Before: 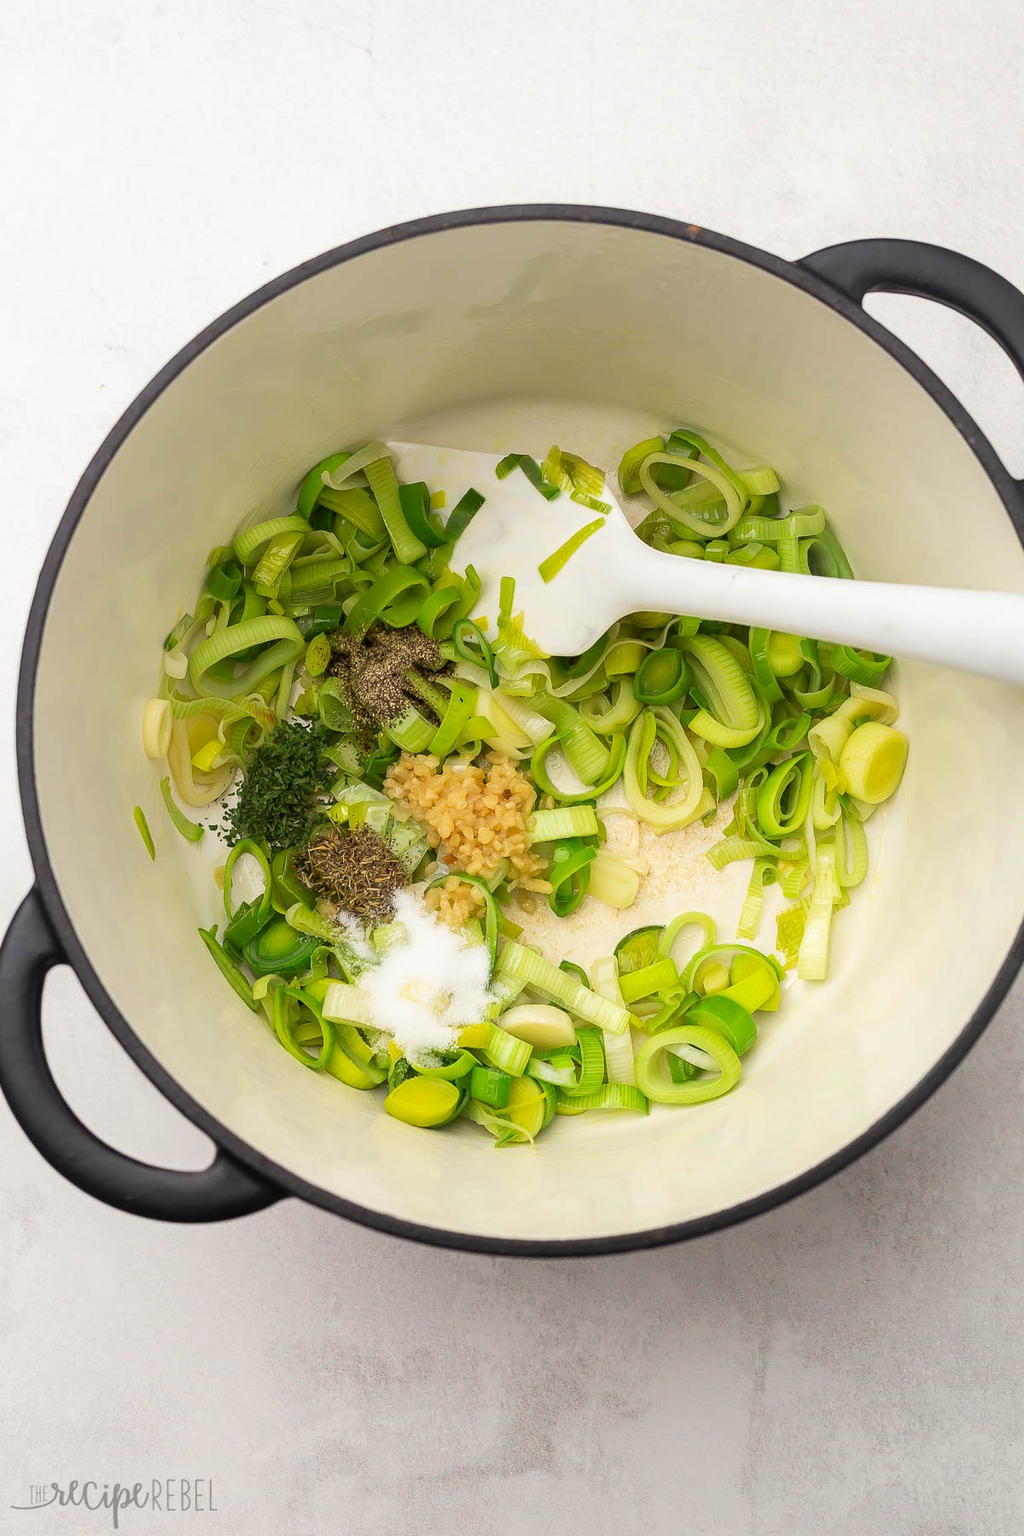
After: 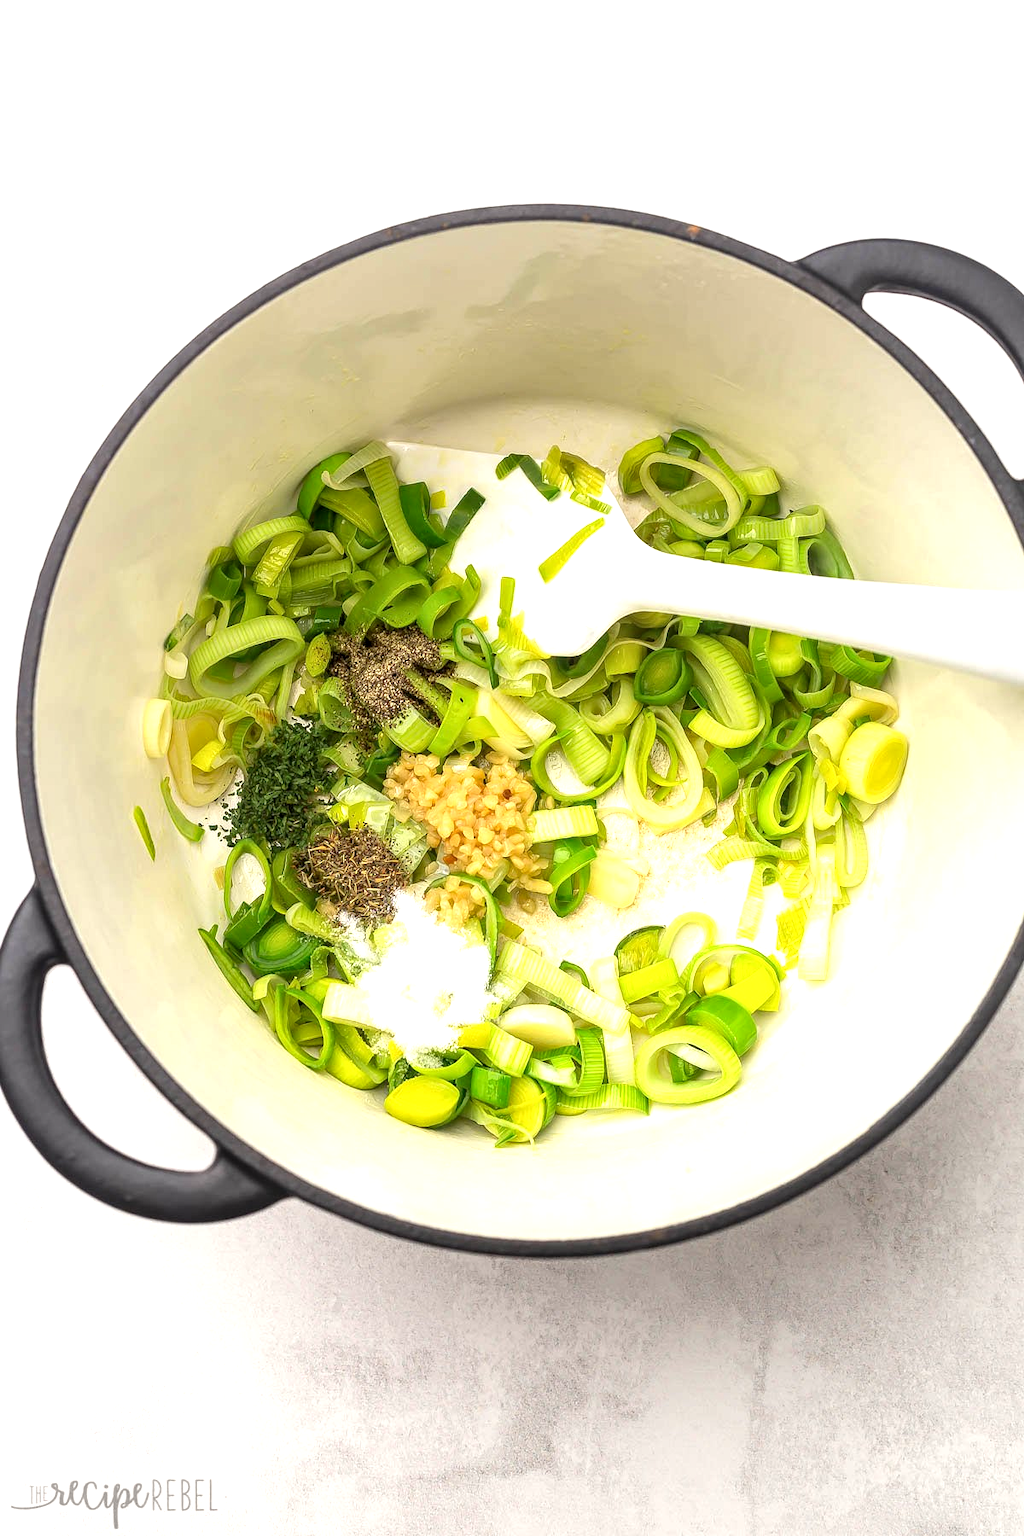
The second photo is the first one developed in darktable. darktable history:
local contrast: detail 130%
exposure: black level correction 0, exposure 0.702 EV, compensate highlight preservation false
